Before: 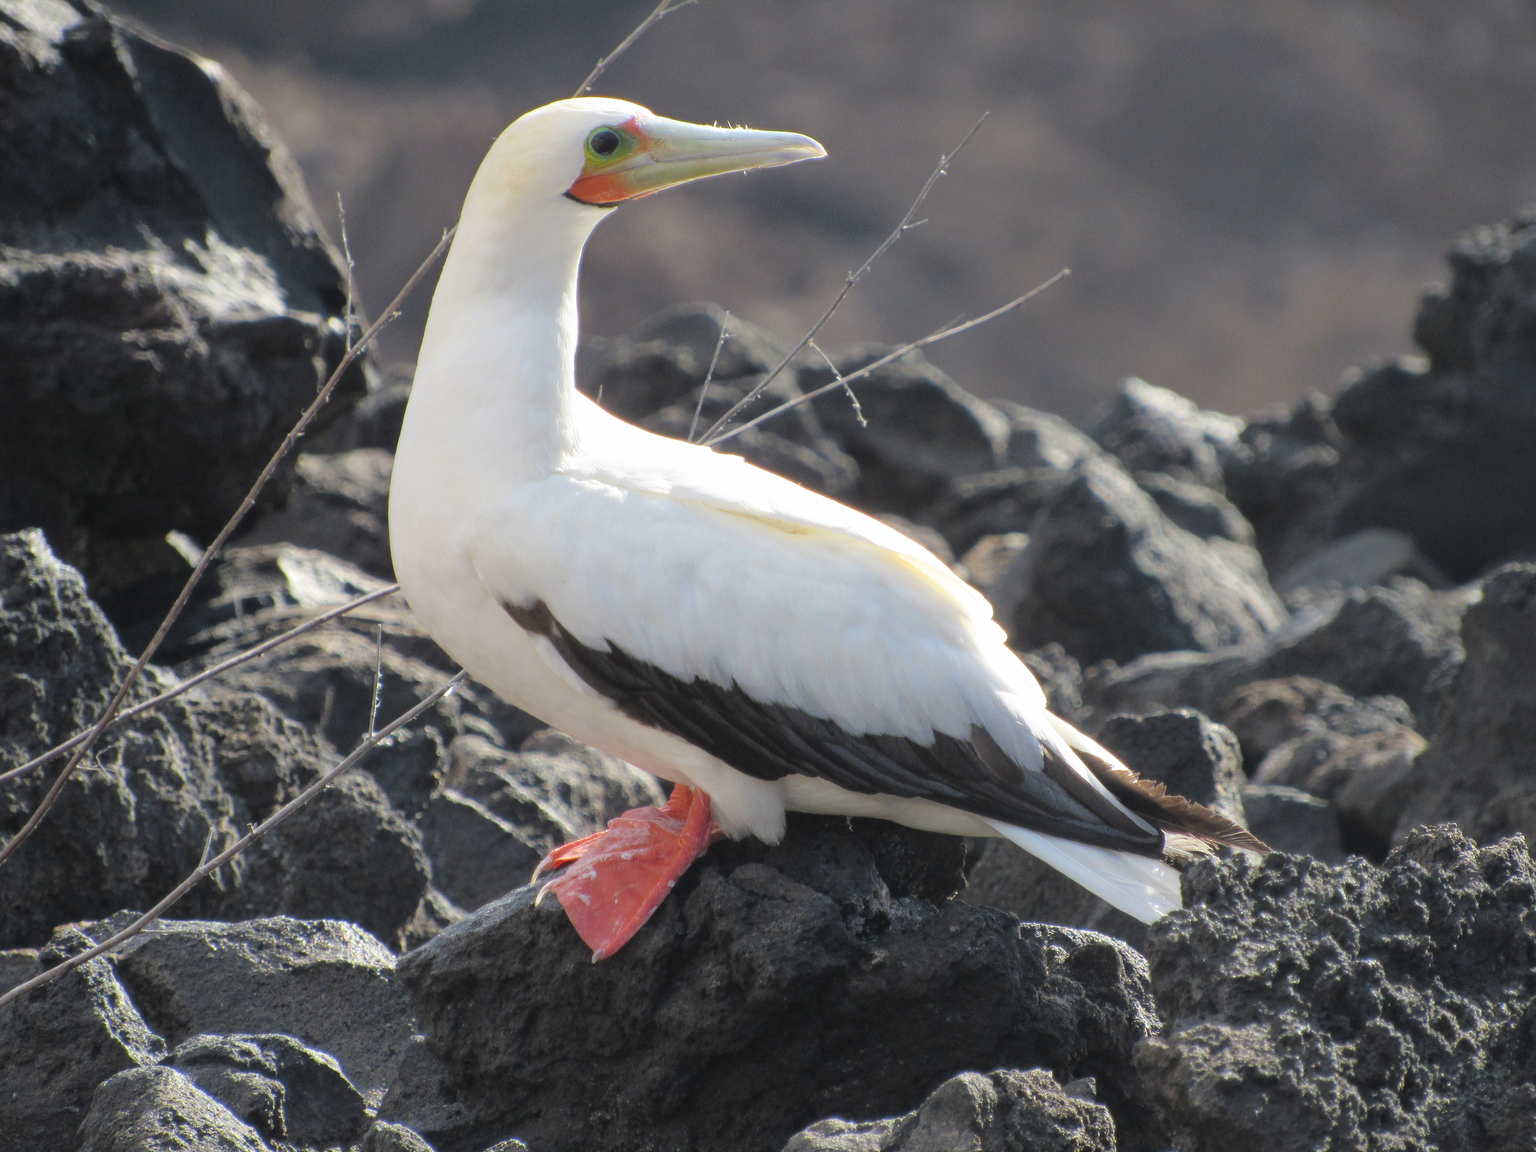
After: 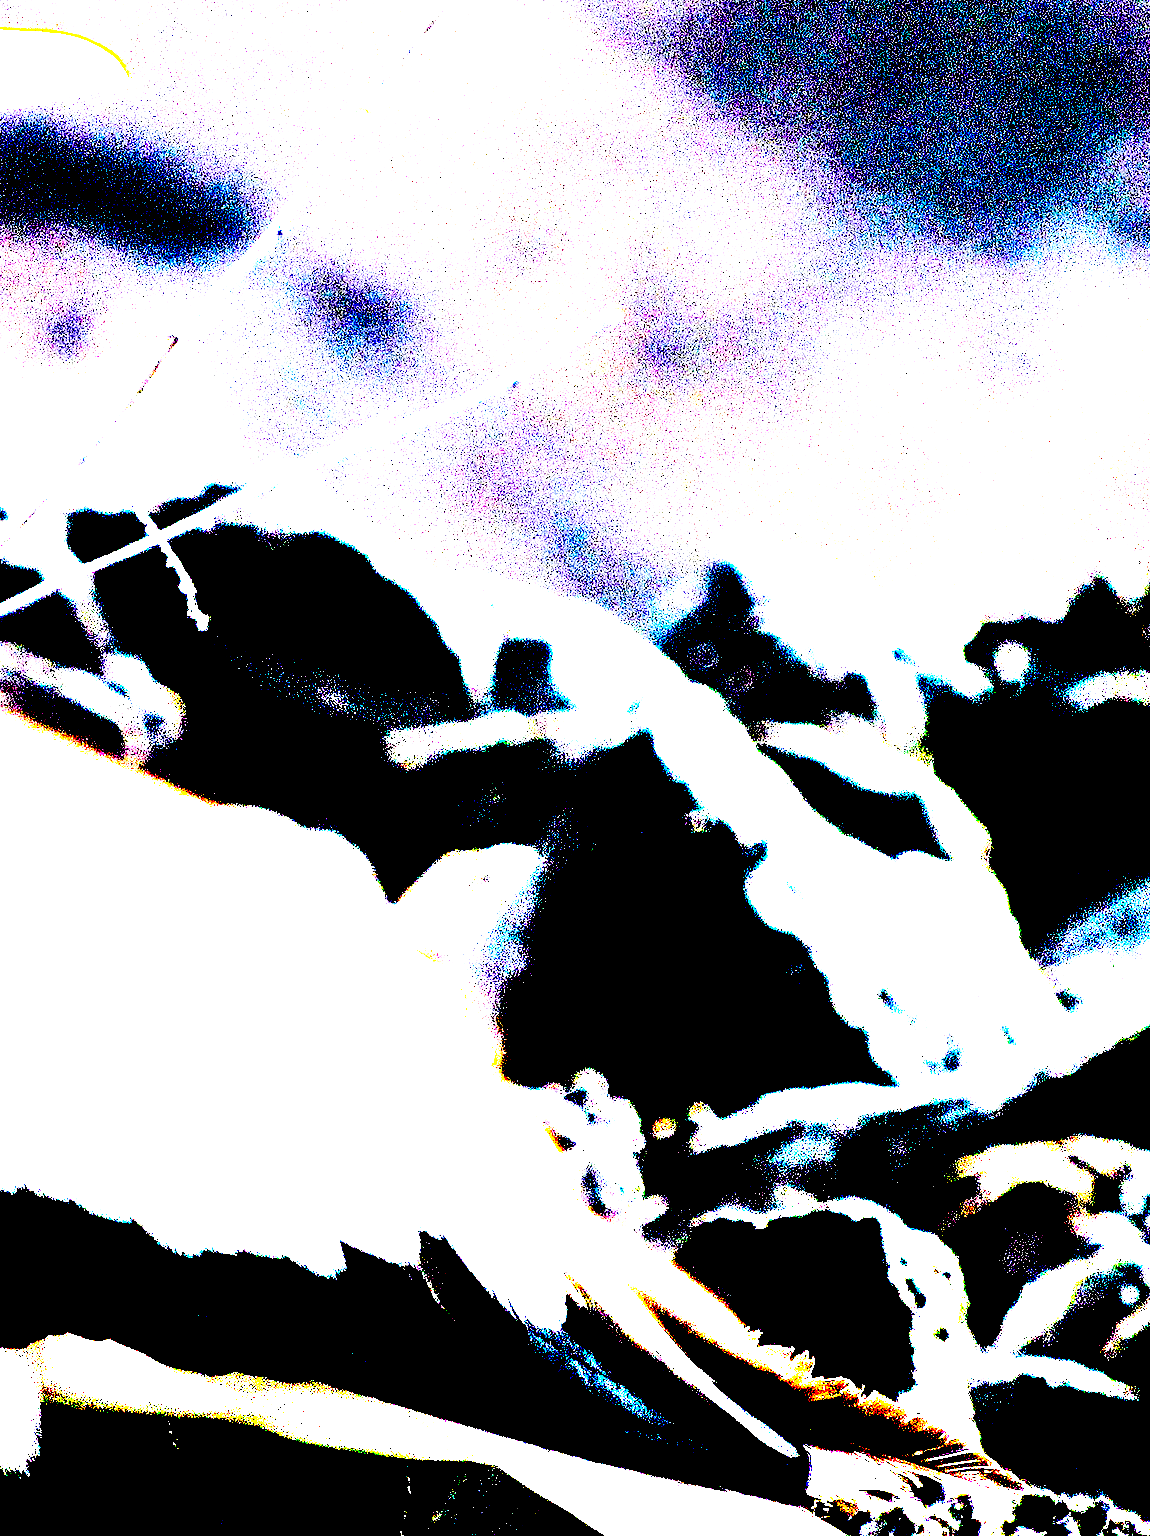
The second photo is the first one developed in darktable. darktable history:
exposure: black level correction 0.1, exposure 3.061 EV, compensate highlight preservation false
shadows and highlights: shadows 12.96, white point adjustment 1.31, highlights -1.4, soften with gaussian
crop and rotate: left 49.775%, top 10.091%, right 13.251%, bottom 24.099%
